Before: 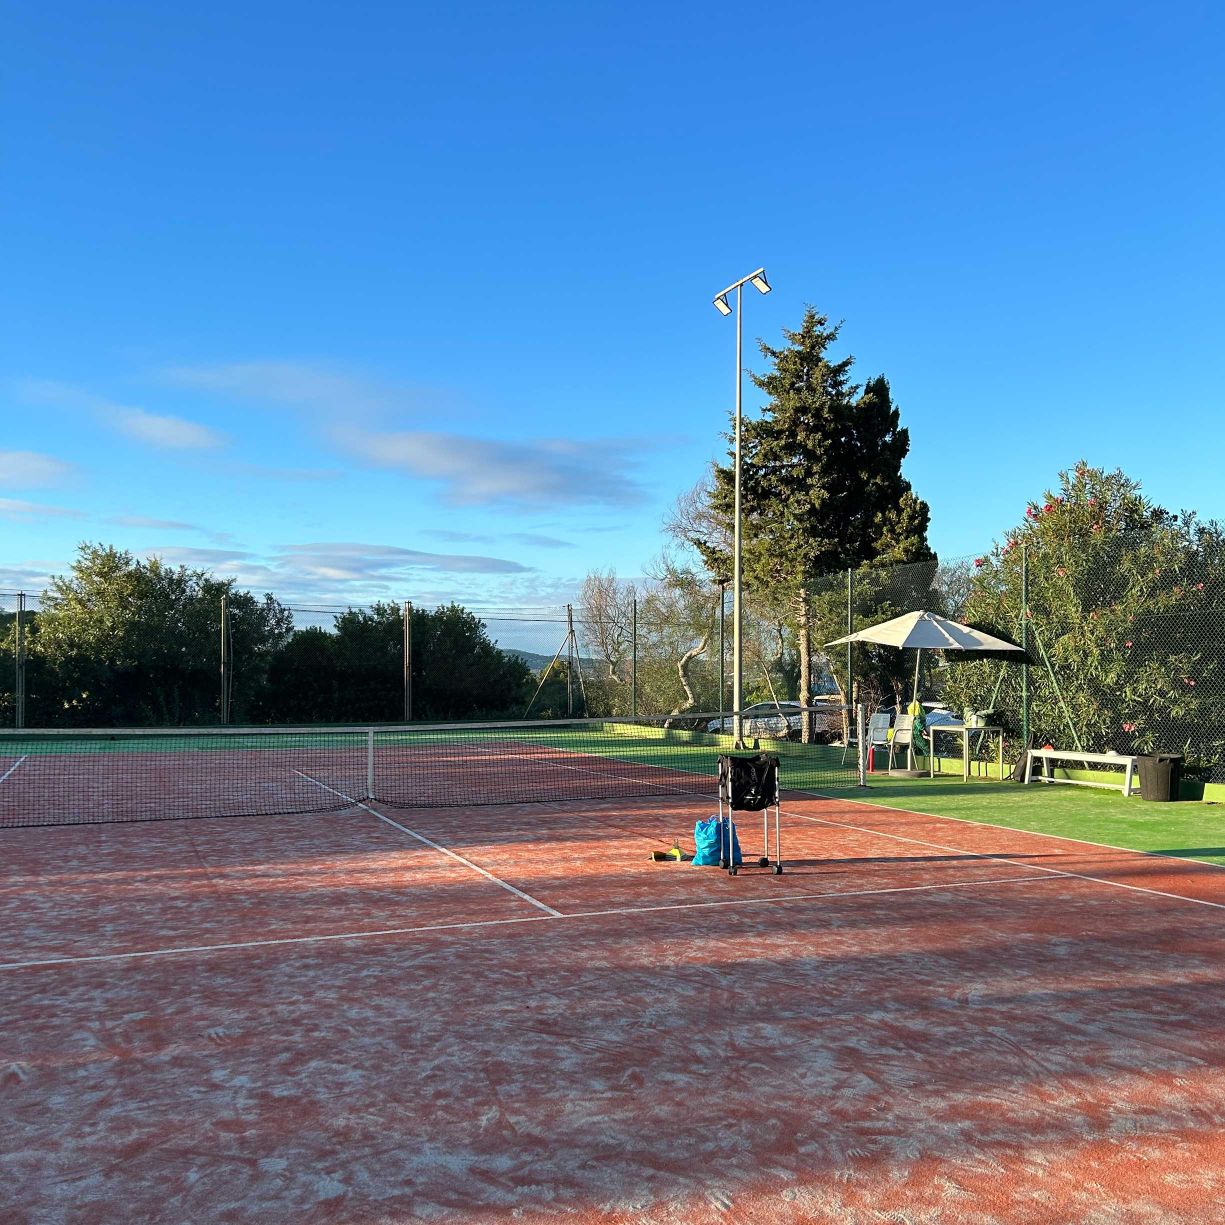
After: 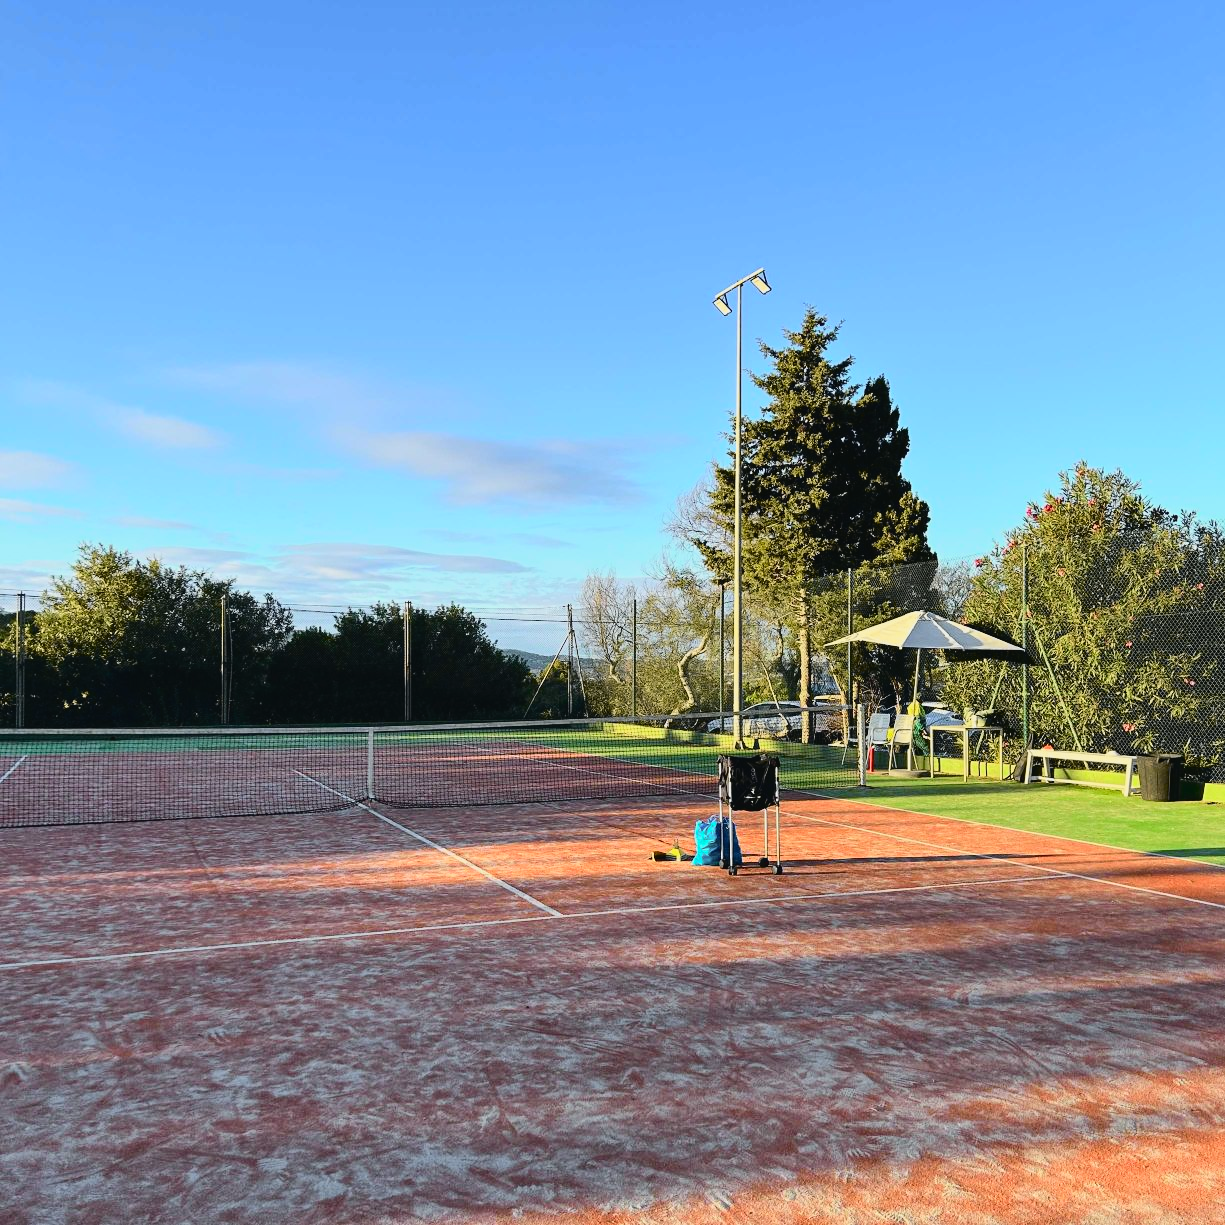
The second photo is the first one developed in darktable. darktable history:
tone curve: curves: ch0 [(0, 0.03) (0.113, 0.087) (0.207, 0.184) (0.515, 0.612) (0.712, 0.793) (1, 0.946)]; ch1 [(0, 0) (0.172, 0.123) (0.317, 0.279) (0.407, 0.401) (0.476, 0.482) (0.505, 0.499) (0.534, 0.534) (0.632, 0.645) (0.726, 0.745) (1, 1)]; ch2 [(0, 0) (0.411, 0.424) (0.505, 0.505) (0.521, 0.524) (0.541, 0.569) (0.65, 0.699) (1, 1)], color space Lab, independent channels, preserve colors none
tone equalizer: on, module defaults
